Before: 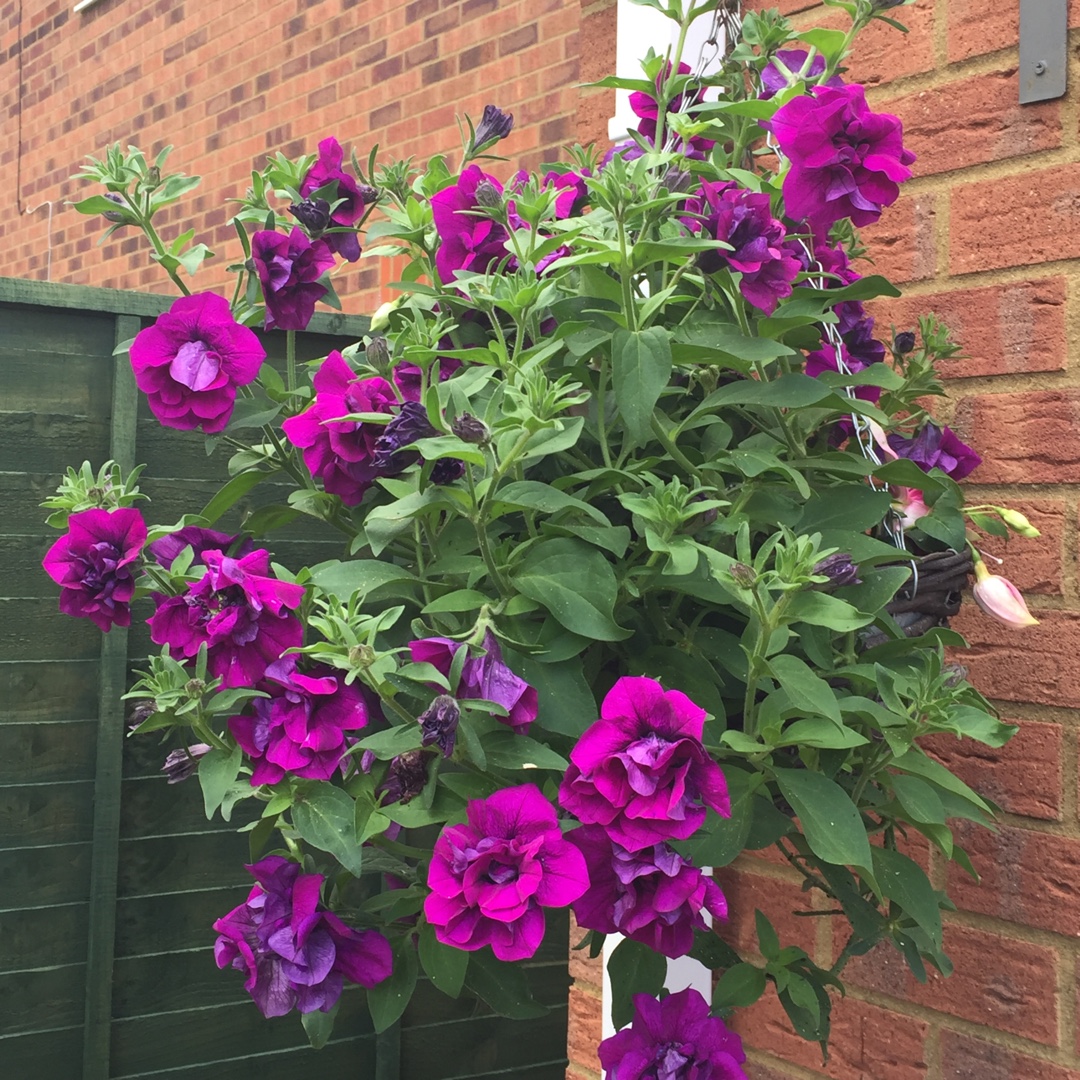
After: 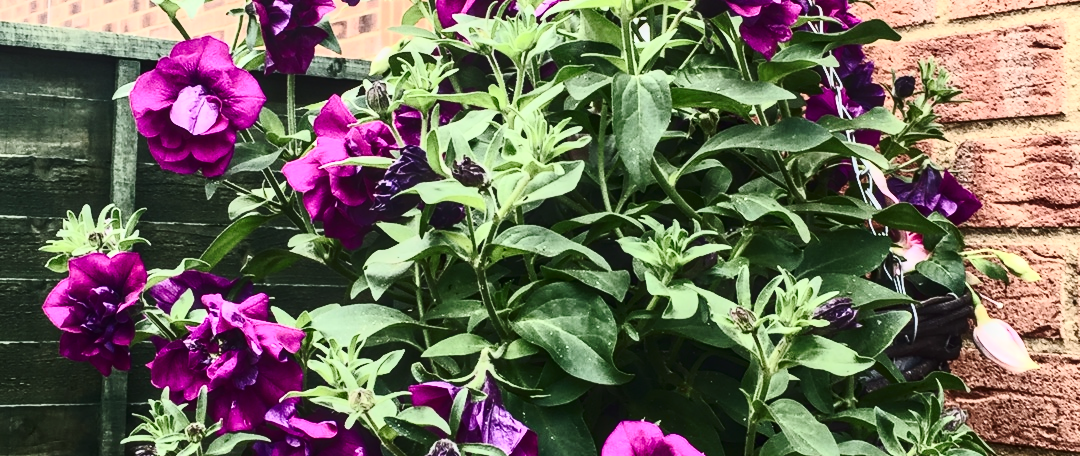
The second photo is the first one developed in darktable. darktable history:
local contrast: on, module defaults
crop and rotate: top 23.756%, bottom 33.934%
contrast brightness saturation: contrast 0.92, brightness 0.193
tone curve: curves: ch0 [(0, 0.003) (0.117, 0.101) (0.257, 0.246) (0.408, 0.432) (0.611, 0.653) (0.824, 0.846) (1, 1)]; ch1 [(0, 0) (0.227, 0.197) (0.405, 0.421) (0.501, 0.501) (0.522, 0.53) (0.563, 0.572) (0.589, 0.611) (0.699, 0.709) (0.976, 0.992)]; ch2 [(0, 0) (0.208, 0.176) (0.377, 0.38) (0.5, 0.5) (0.537, 0.534) (0.571, 0.576) (0.681, 0.746) (1, 1)], preserve colors none
